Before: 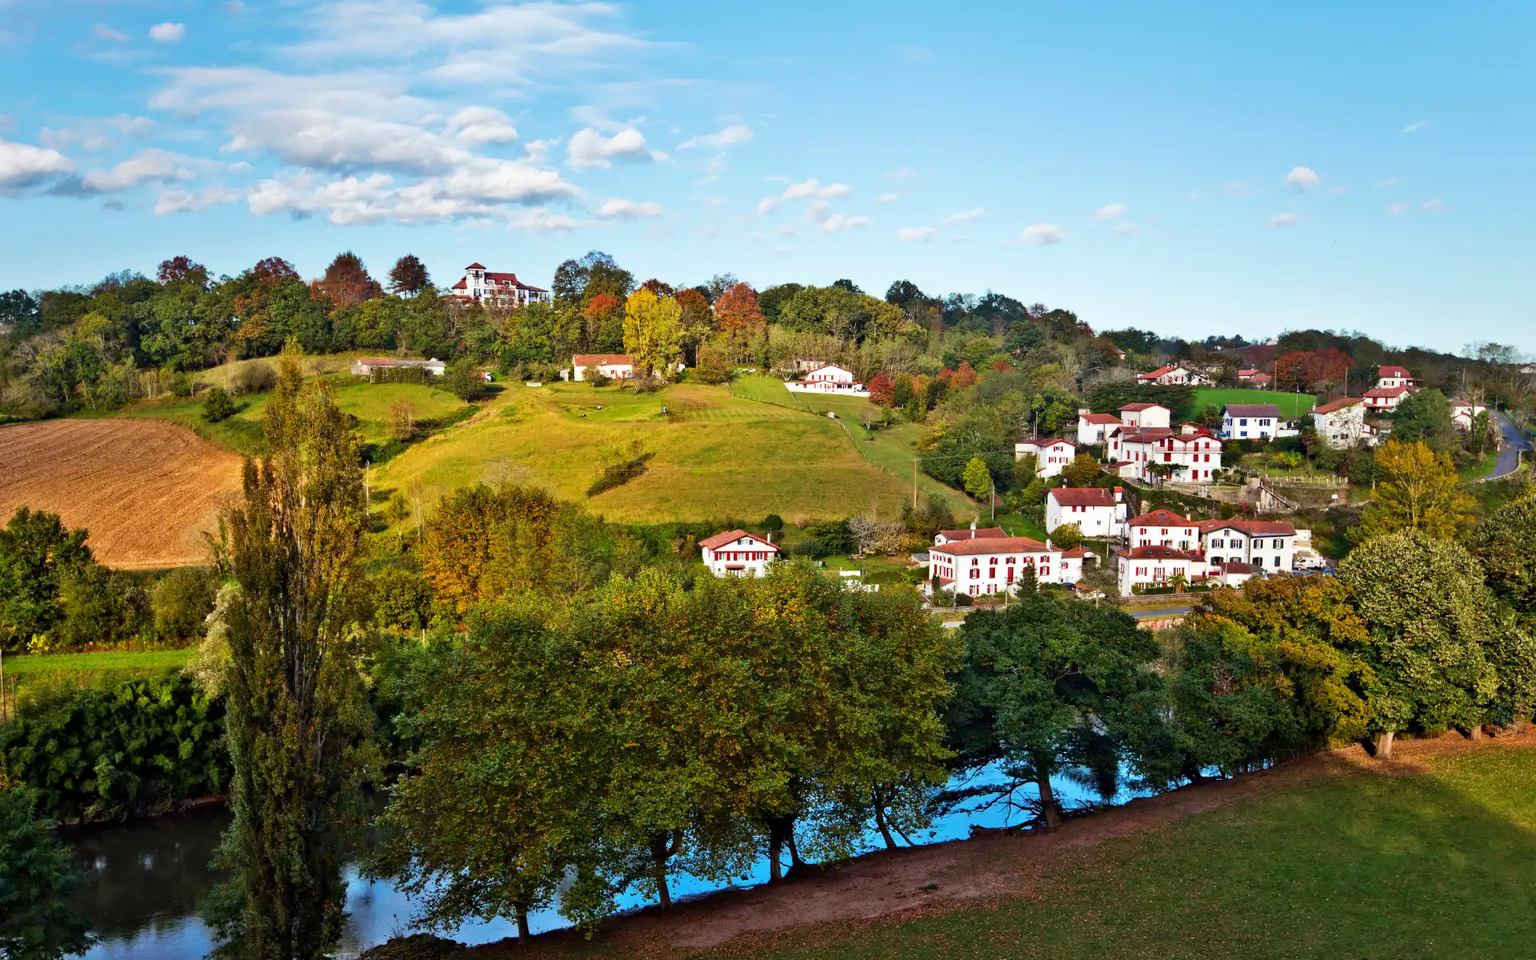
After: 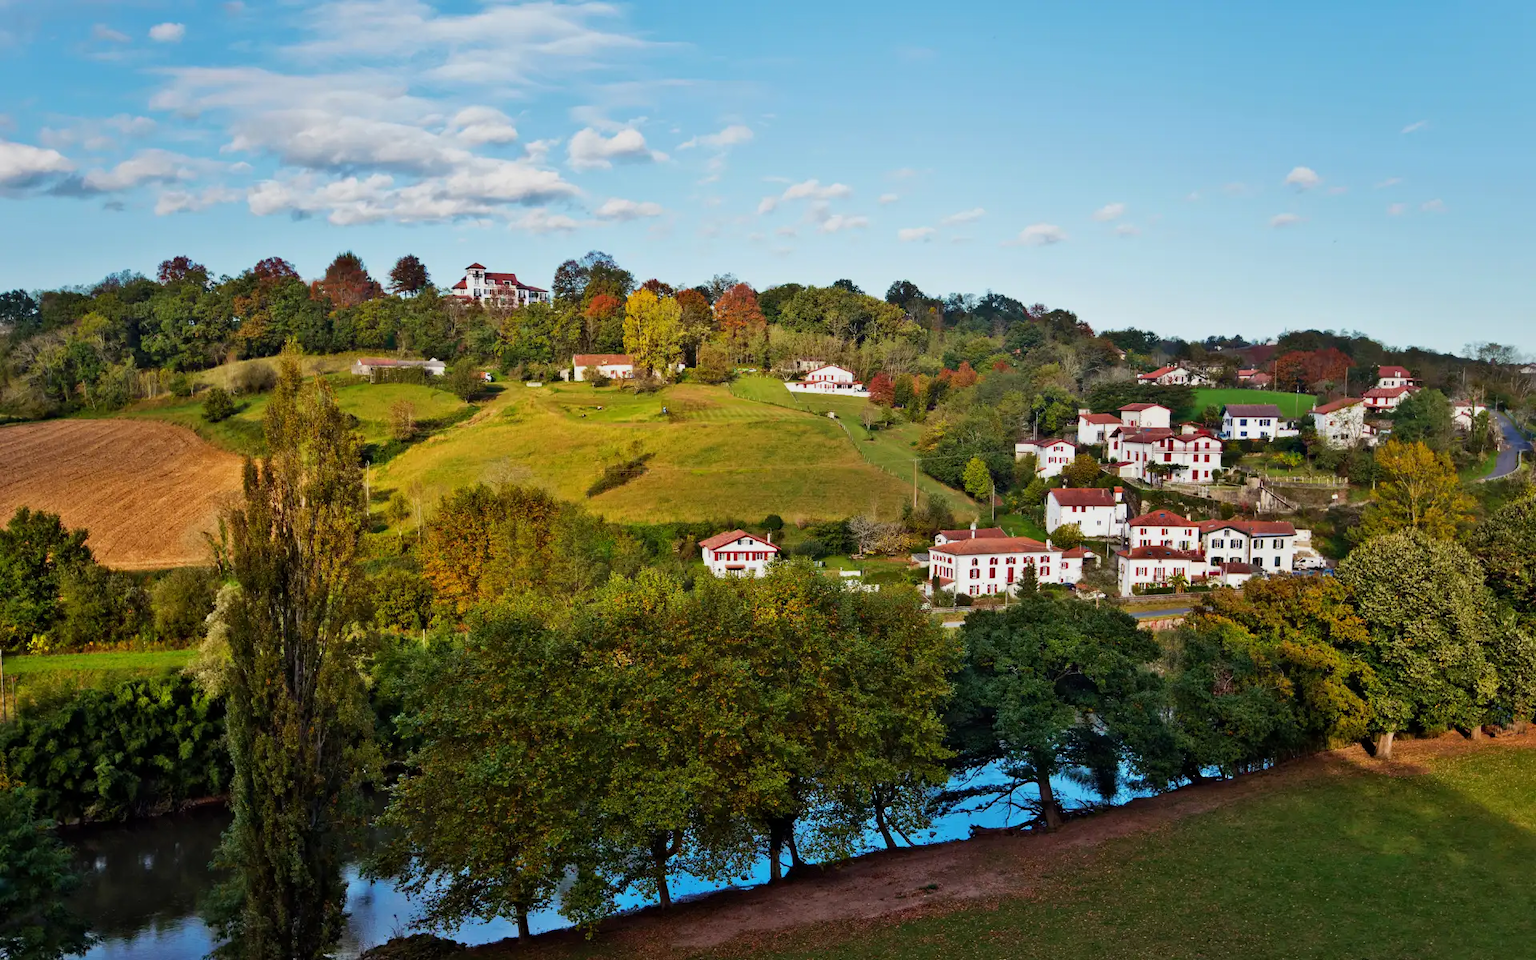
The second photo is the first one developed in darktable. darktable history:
exposure: exposure -0.293 EV, compensate highlight preservation false
tone equalizer: on, module defaults
